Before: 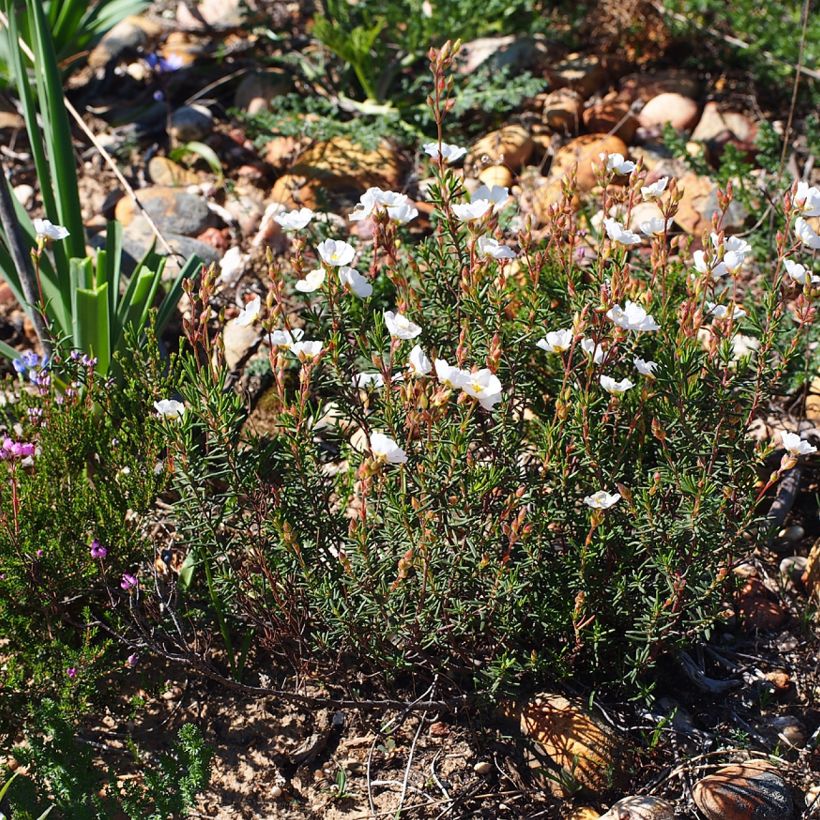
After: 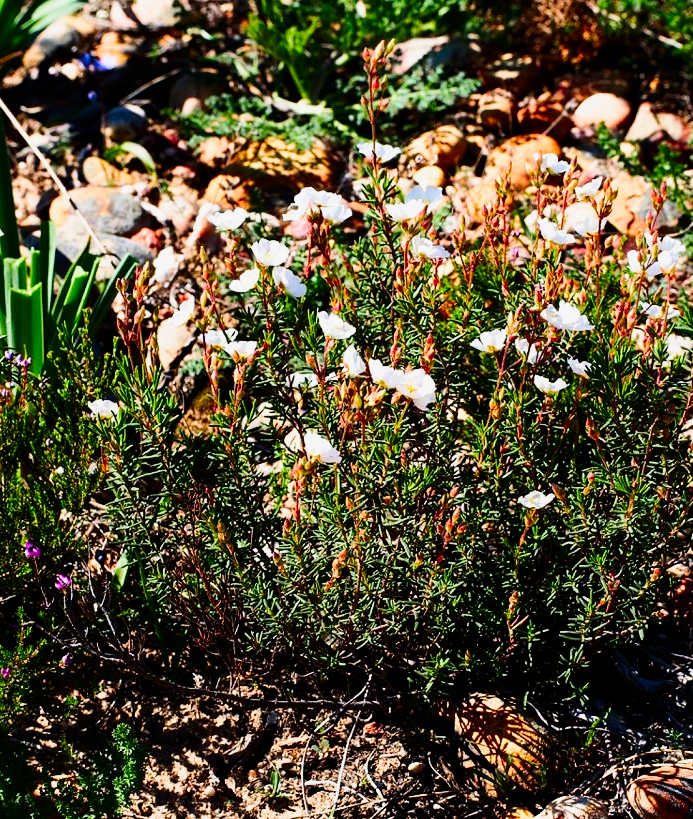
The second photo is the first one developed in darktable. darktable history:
contrast brightness saturation: contrast 0.269, brightness 0.01, saturation 0.881
filmic rgb: black relative exposure -8.06 EV, white relative exposure 3 EV, threshold 2.96 EV, hardness 5.35, contrast 1.249, add noise in highlights 0.002, preserve chrominance luminance Y, color science v3 (2019), use custom middle-gray values true, contrast in highlights soft, enable highlight reconstruction true
crop: left 8.072%, right 7.391%
